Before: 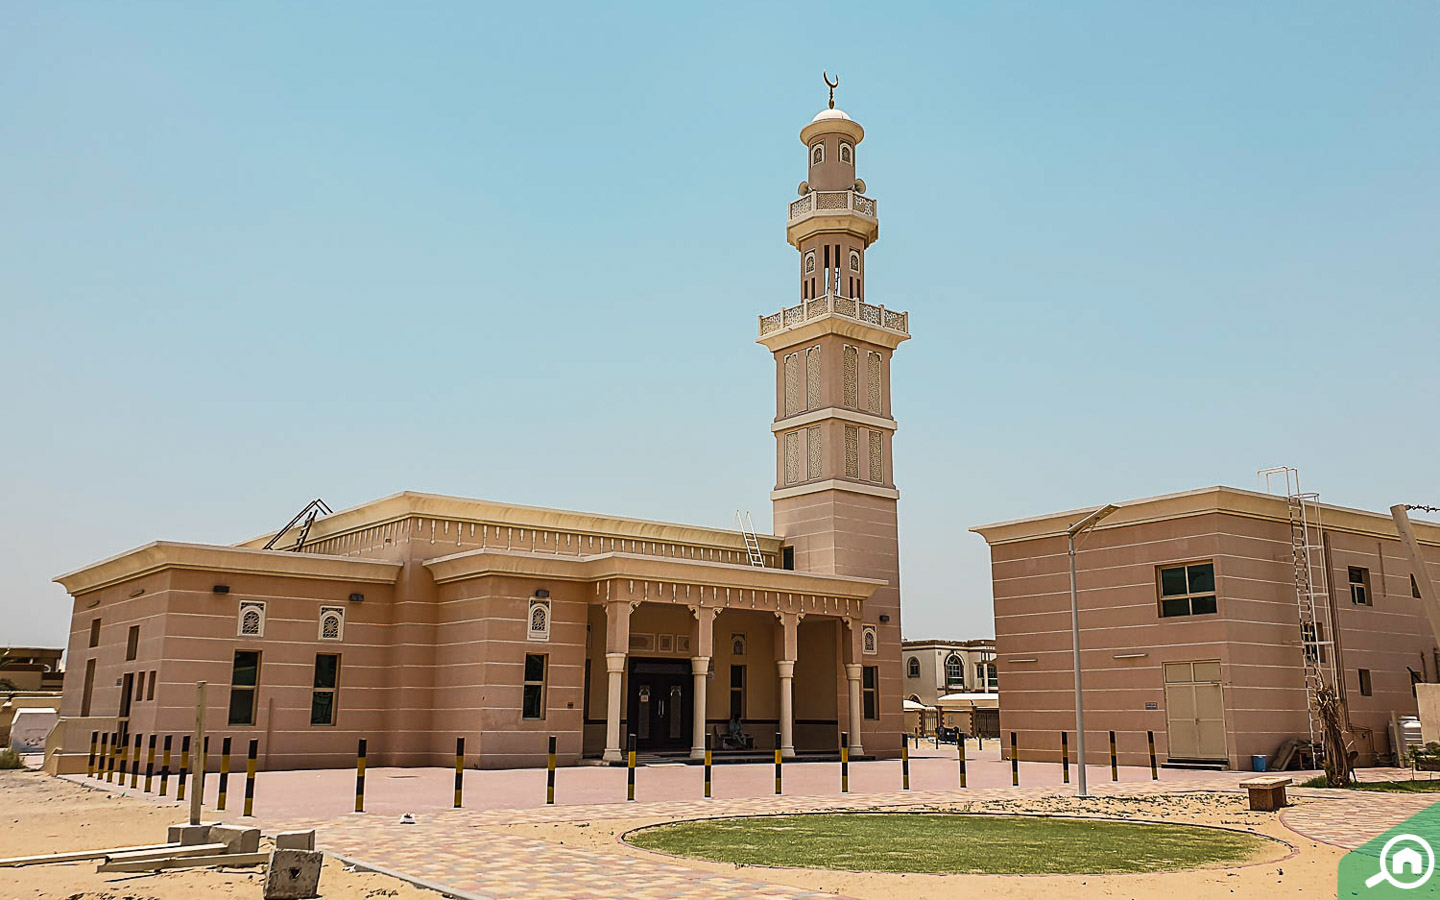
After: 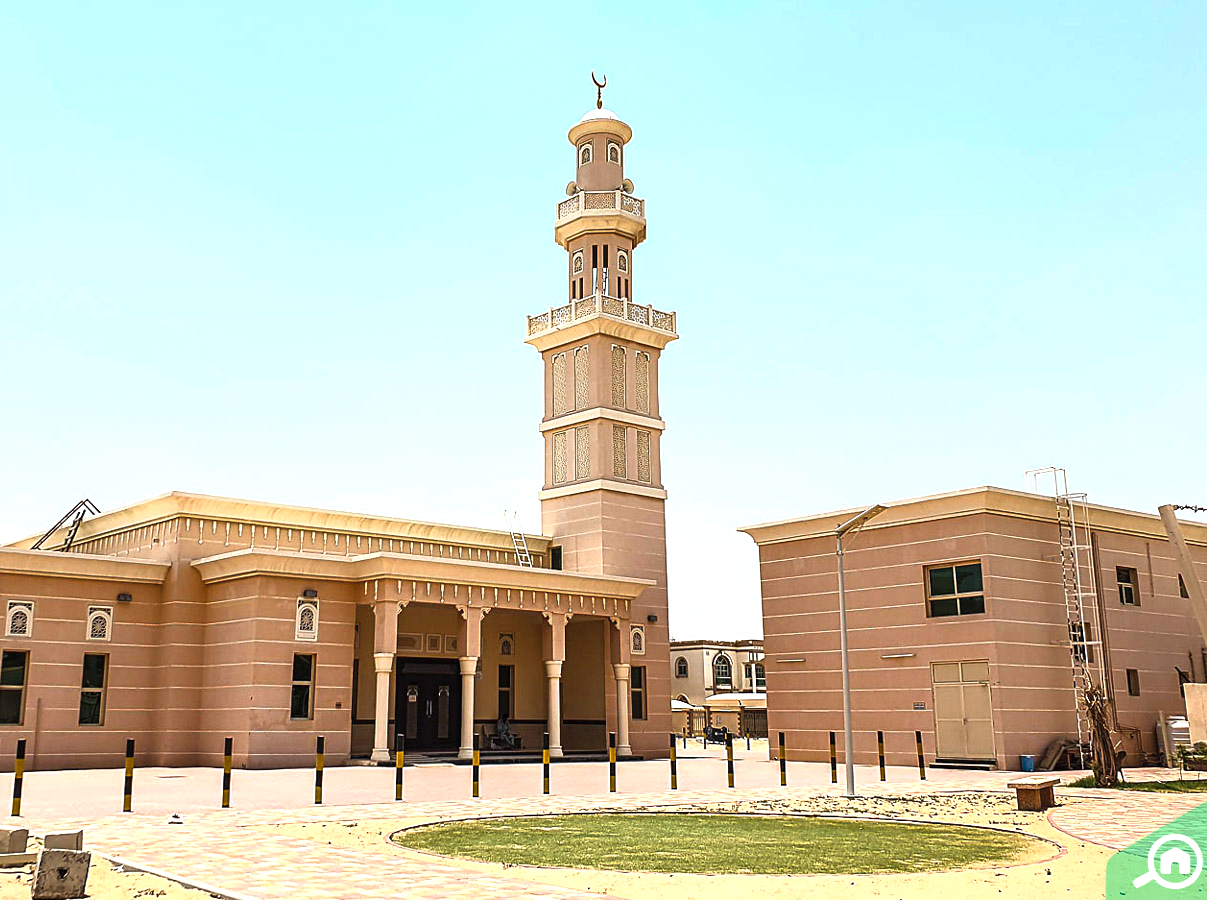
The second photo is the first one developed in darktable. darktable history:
crop: left 16.145%
levels: levels [0, 0.394, 0.787]
